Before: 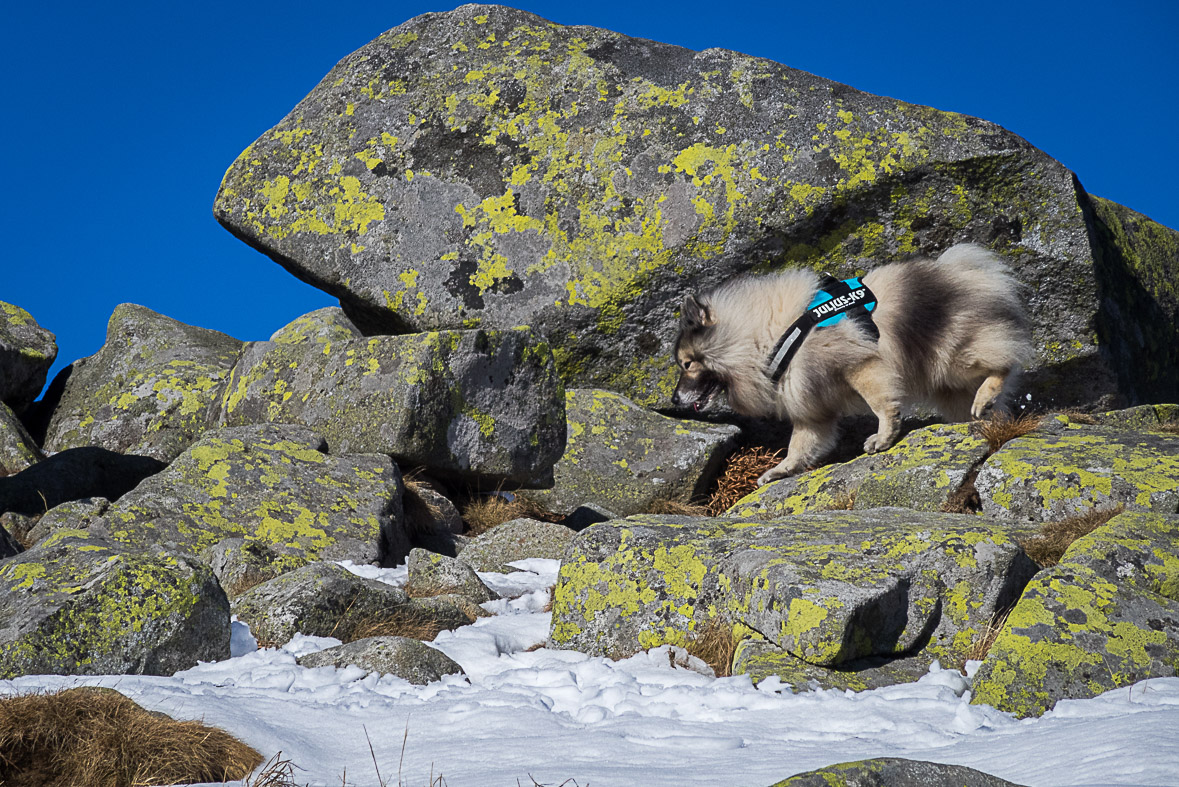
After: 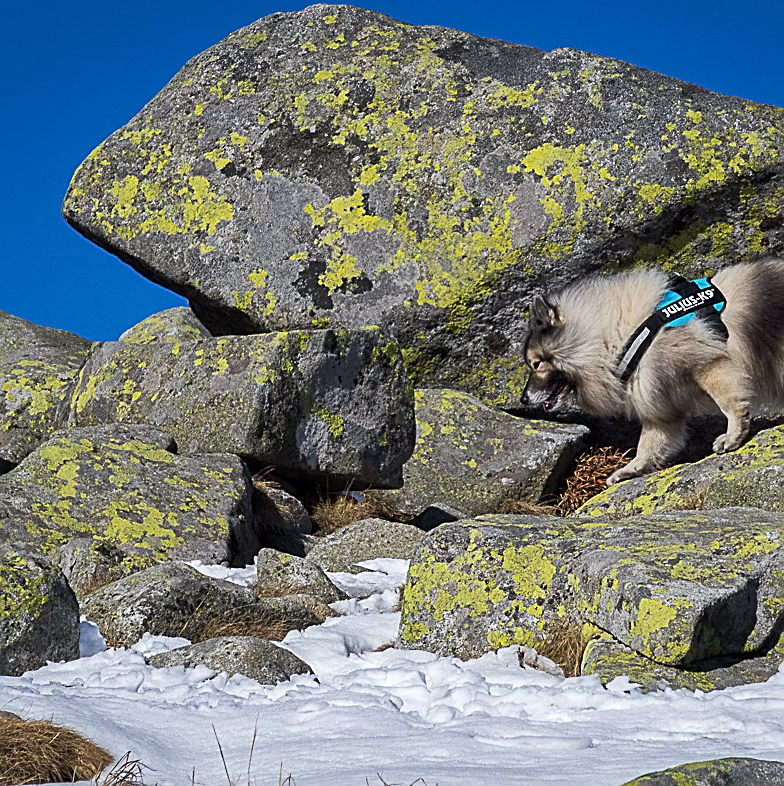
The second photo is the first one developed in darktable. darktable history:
sharpen: on, module defaults
local contrast: highlights 101%, shadows 97%, detail 119%, midtone range 0.2
crop and rotate: left 12.816%, right 20.662%
